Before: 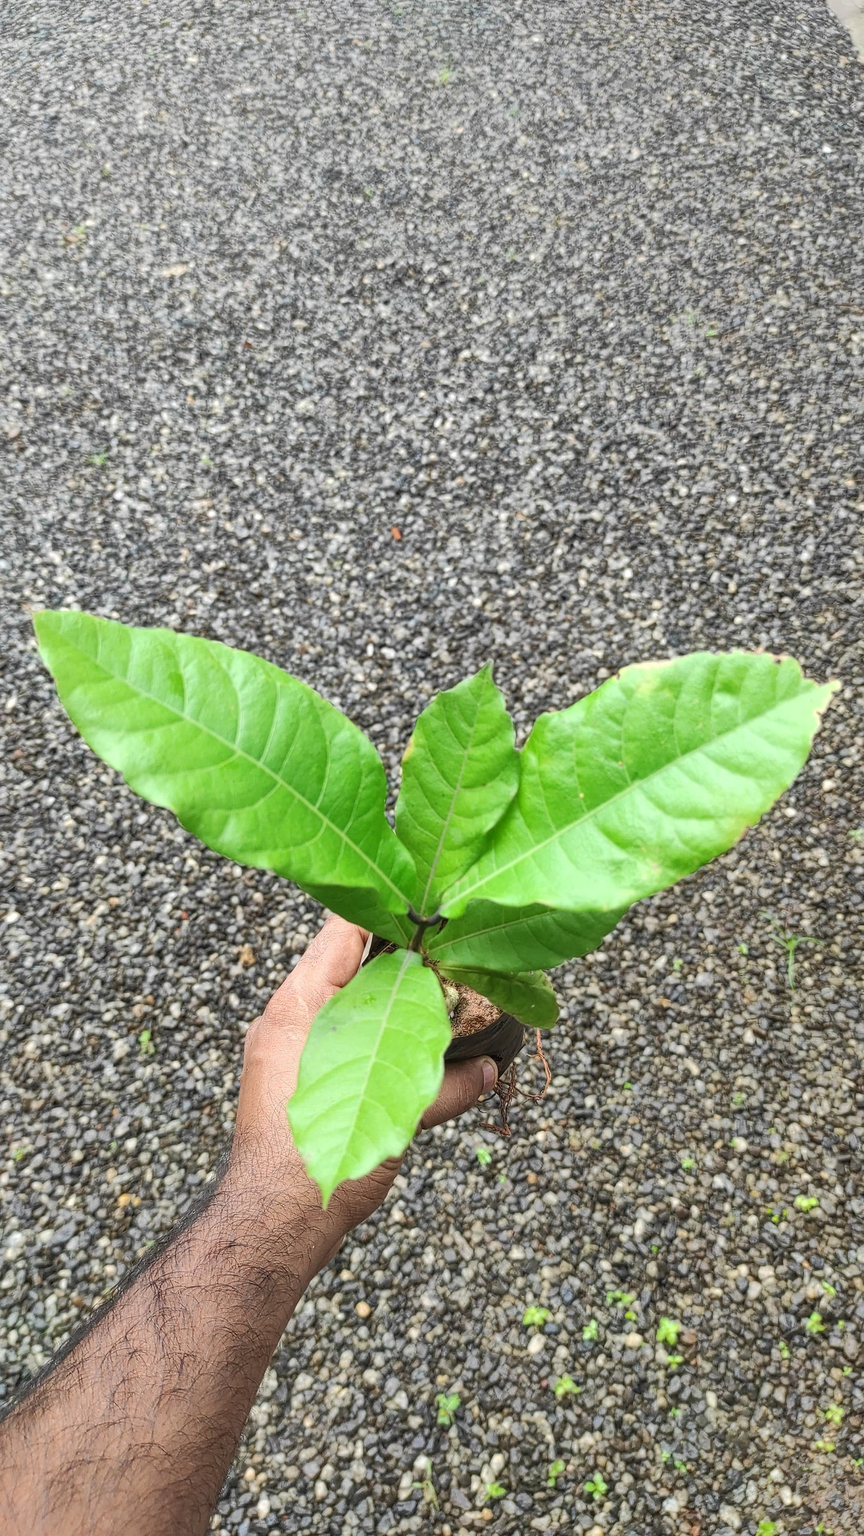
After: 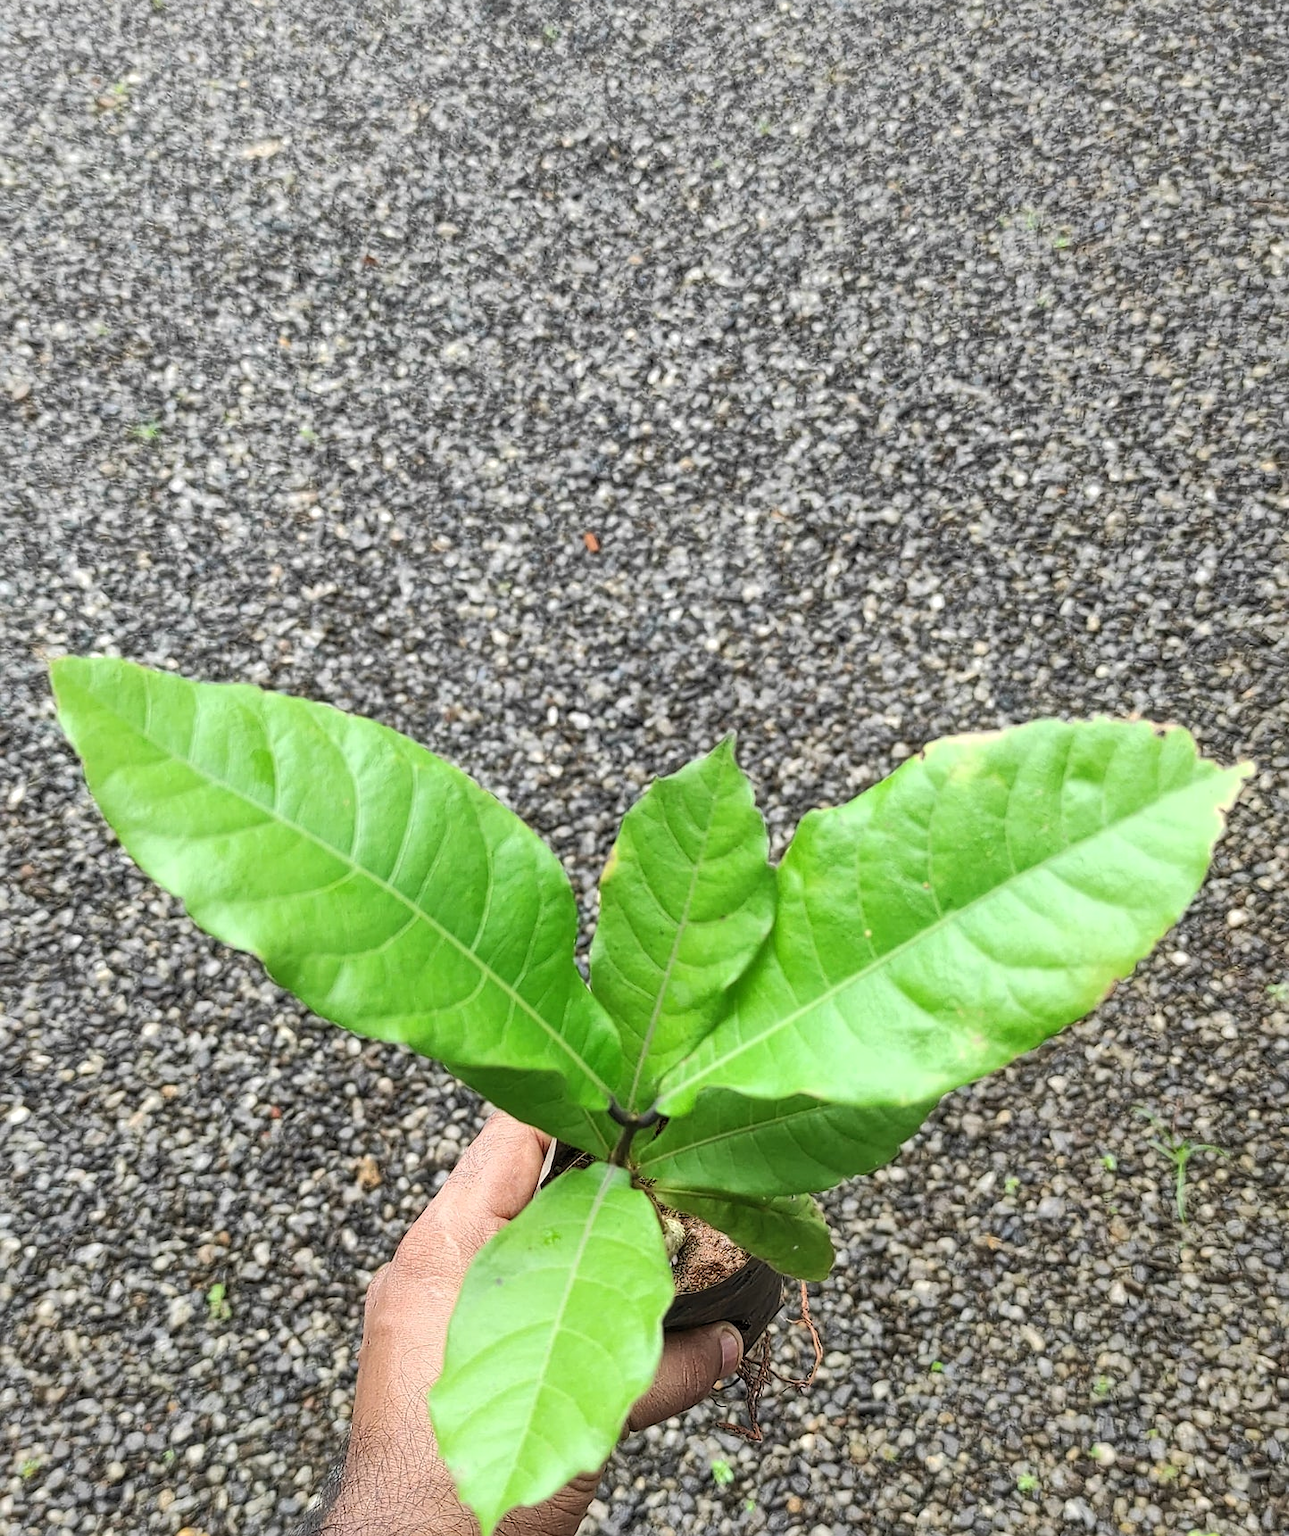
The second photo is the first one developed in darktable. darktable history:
sharpen: amount 0.207
crop: top 11.129%, bottom 21.871%
levels: levels [0.026, 0.507, 0.987]
